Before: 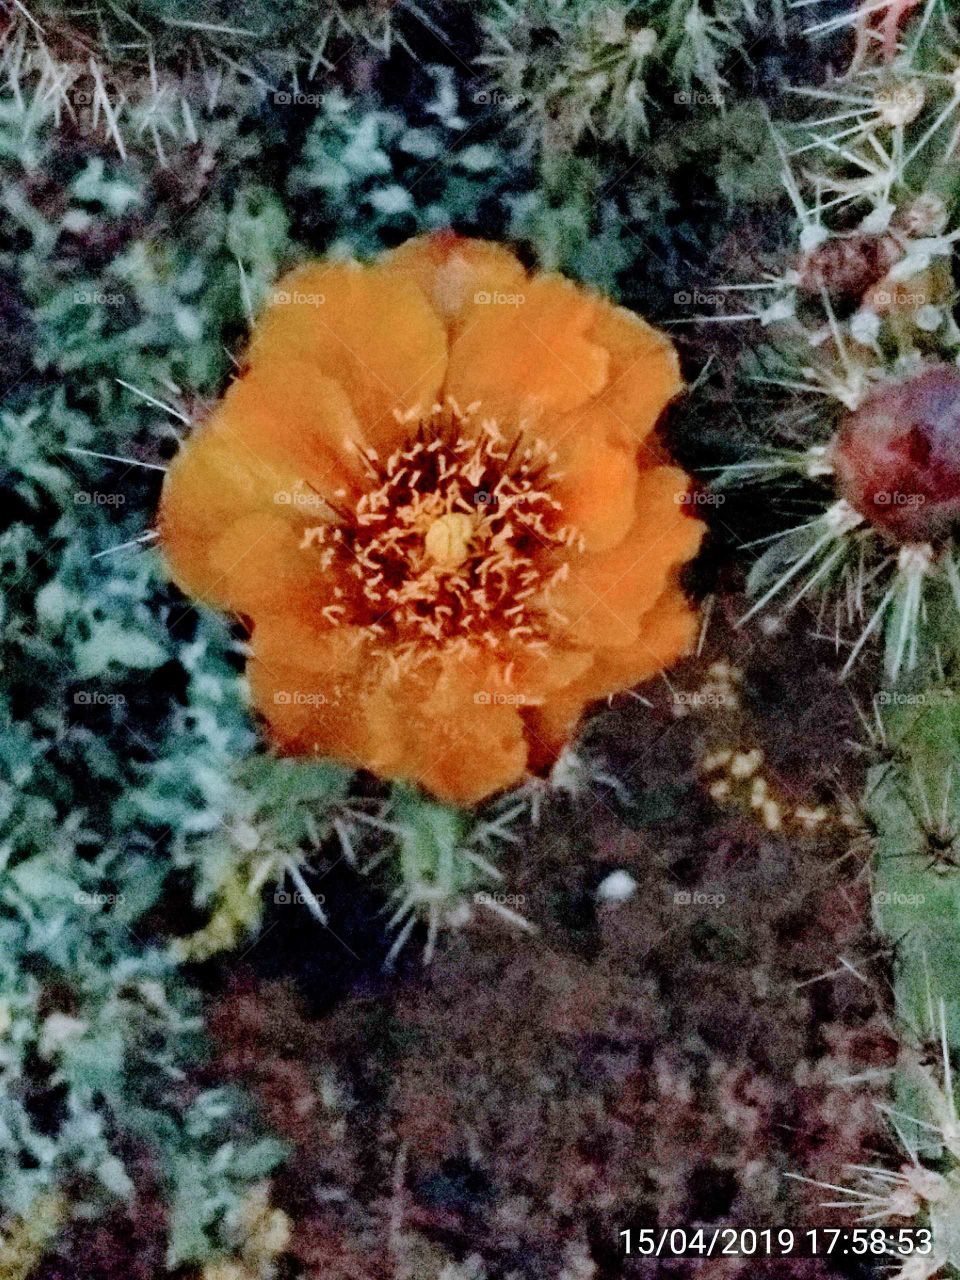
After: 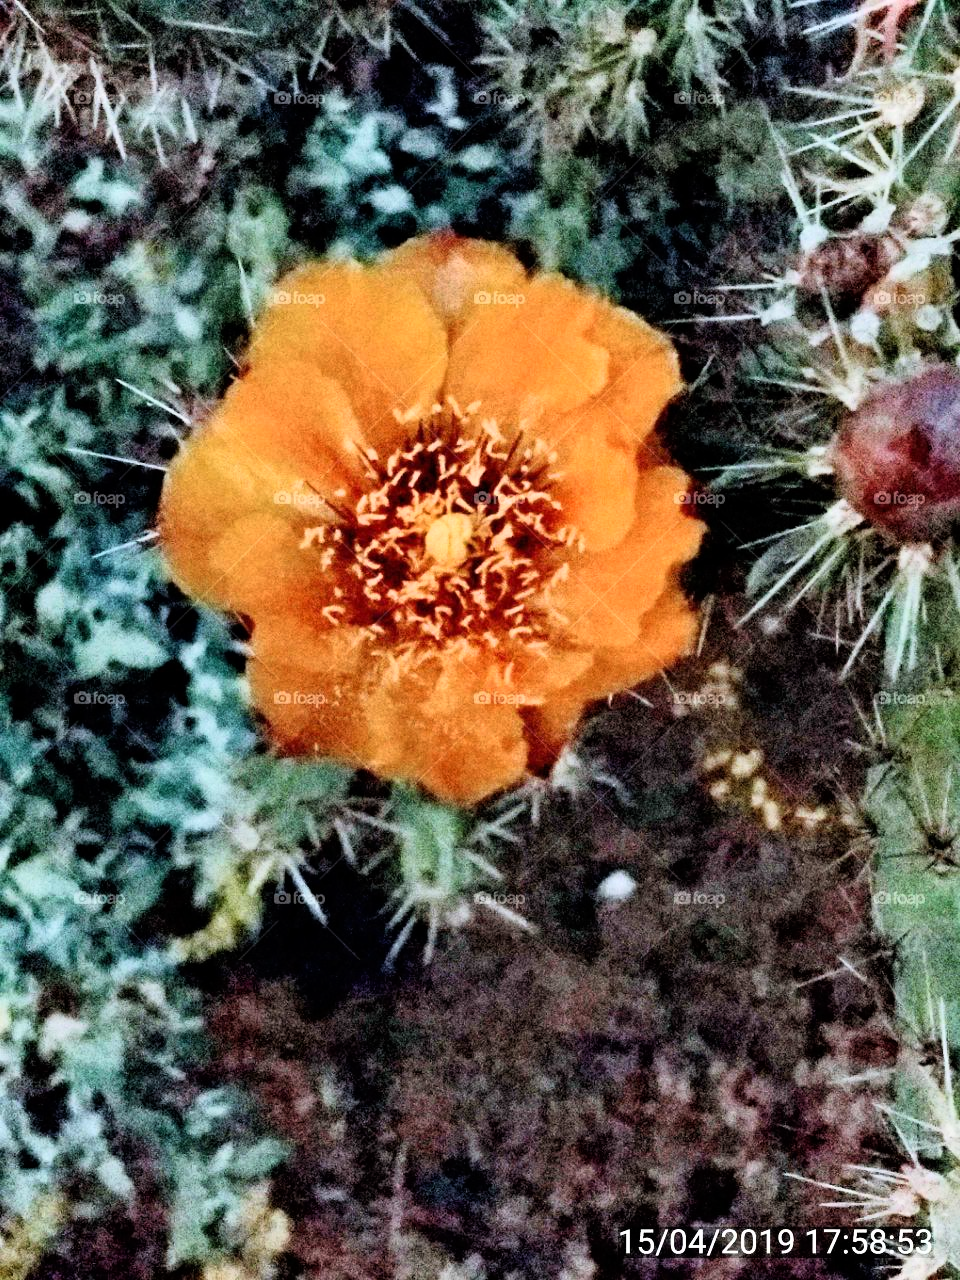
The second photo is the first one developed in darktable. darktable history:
base curve: curves: ch0 [(0, 0) (0.005, 0.002) (0.193, 0.295) (0.399, 0.664) (0.75, 0.928) (1, 1)]
